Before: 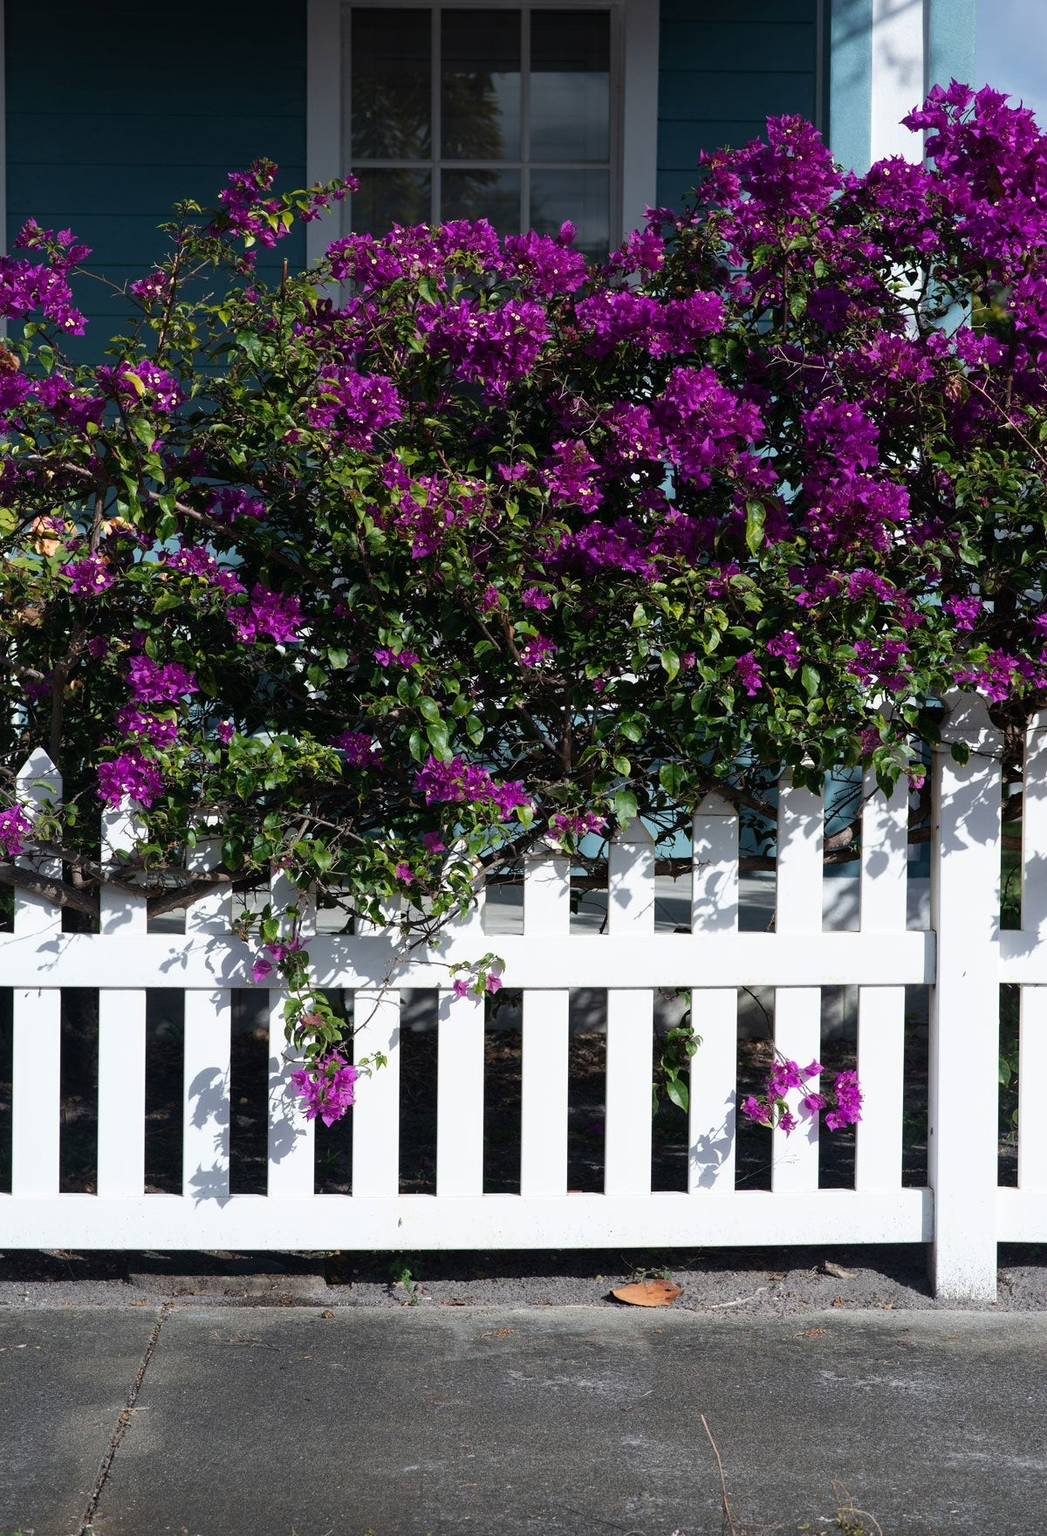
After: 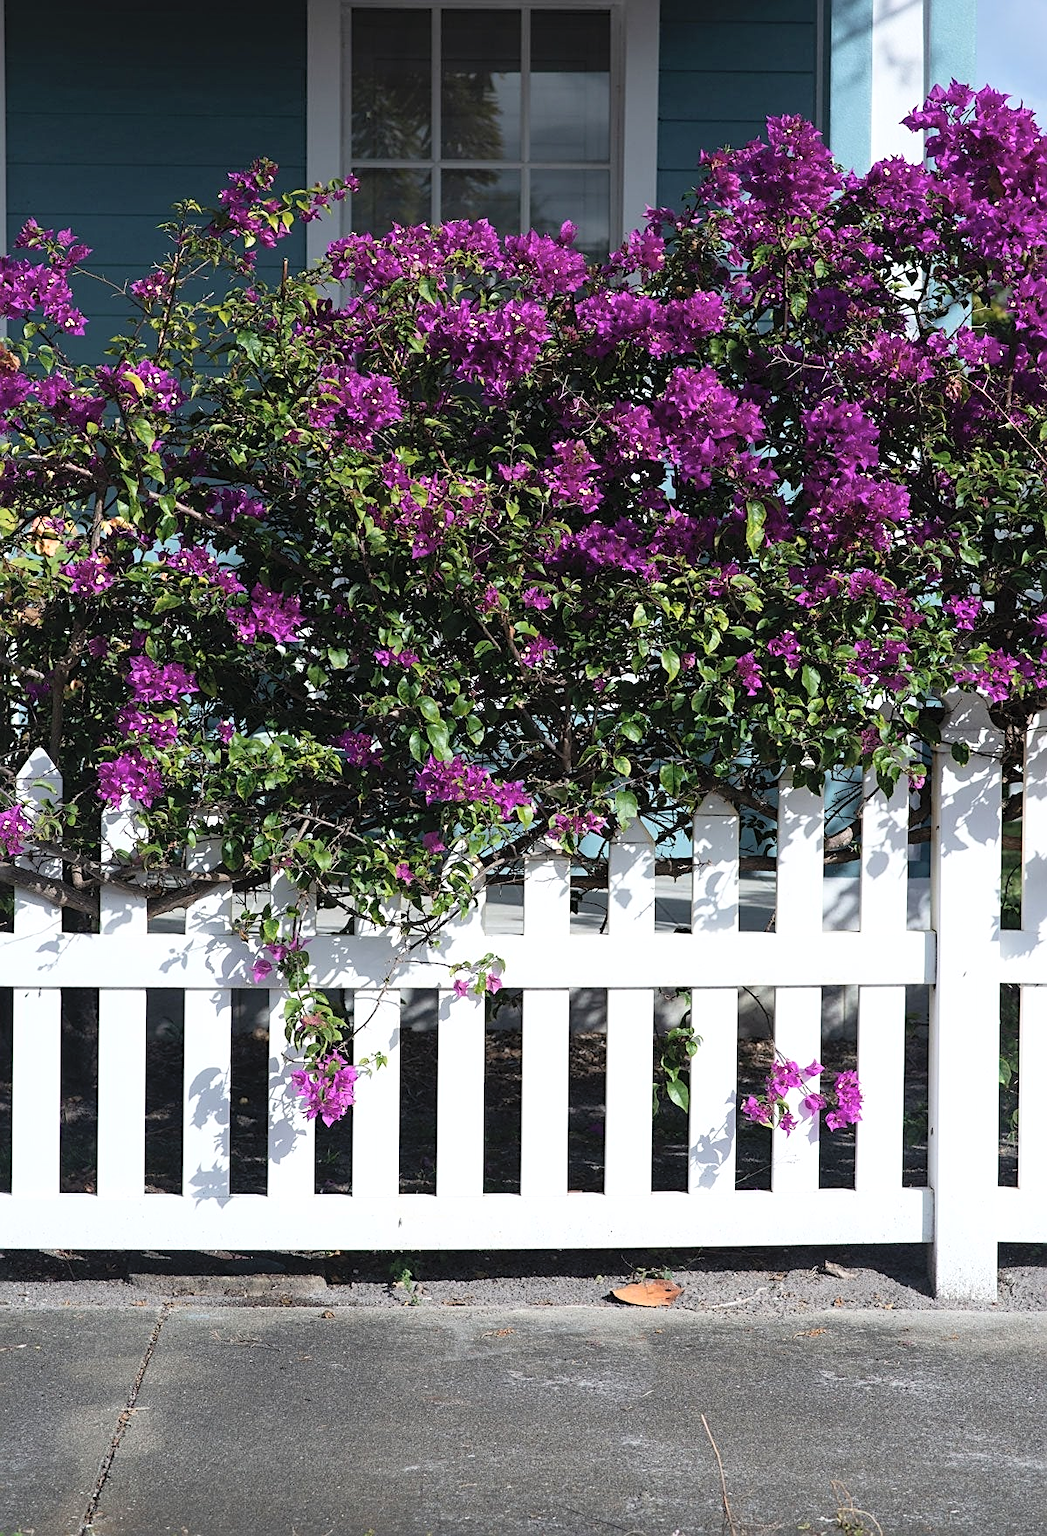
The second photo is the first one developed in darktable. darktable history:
contrast brightness saturation: contrast 0.139, brightness 0.224
sharpen: on, module defaults
shadows and highlights: shadows 12.78, white point adjustment 1.29, highlights -0.607, soften with gaussian
